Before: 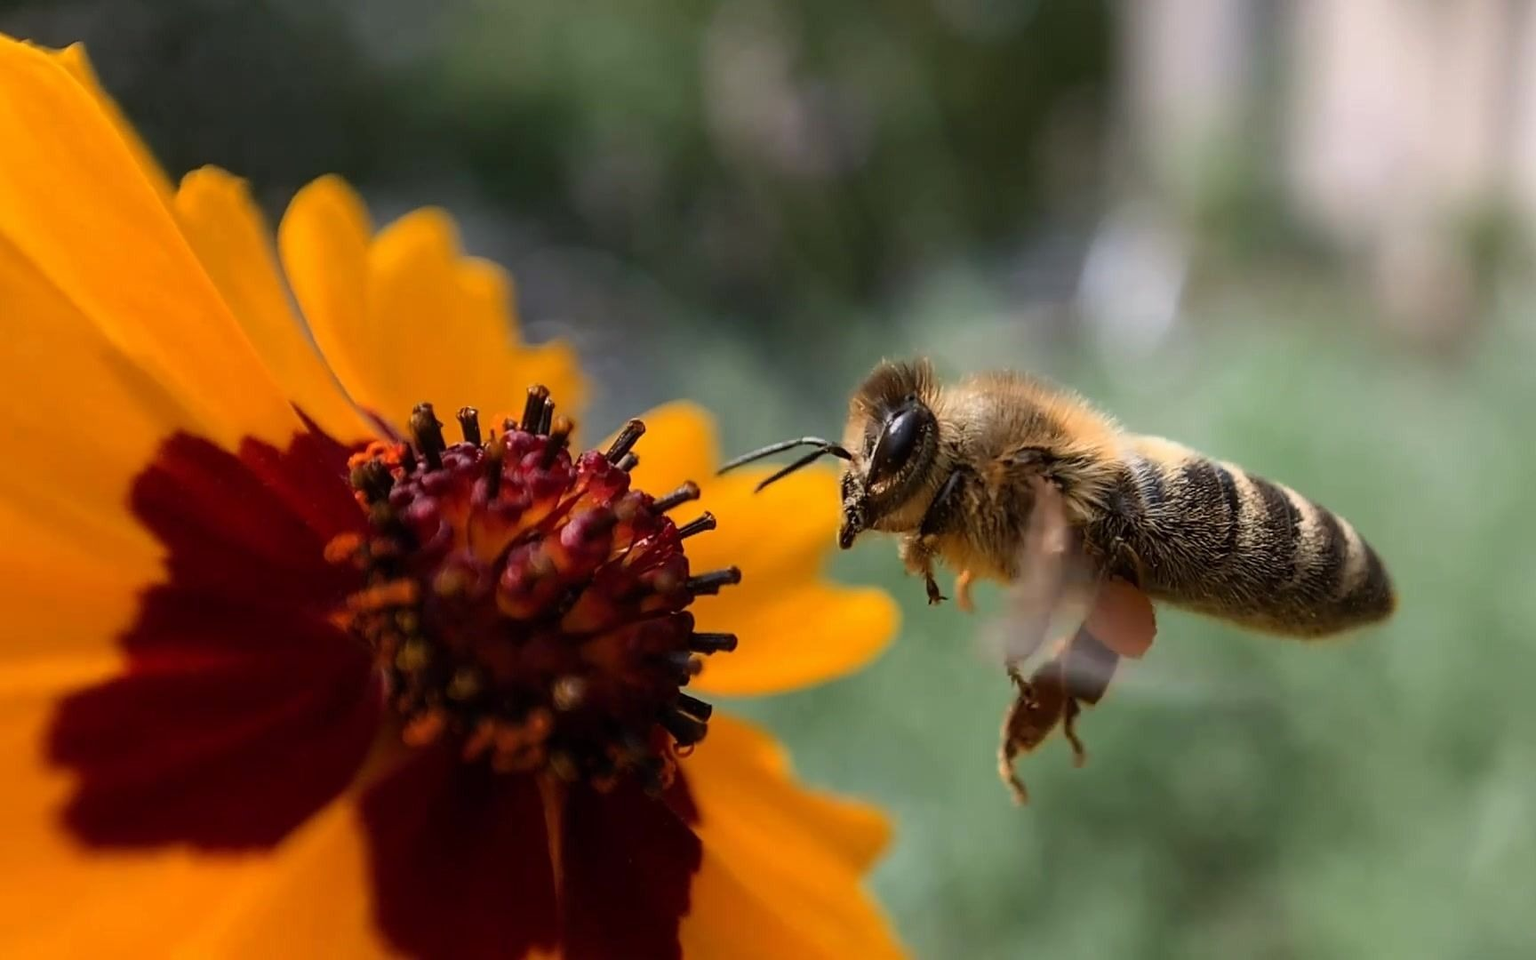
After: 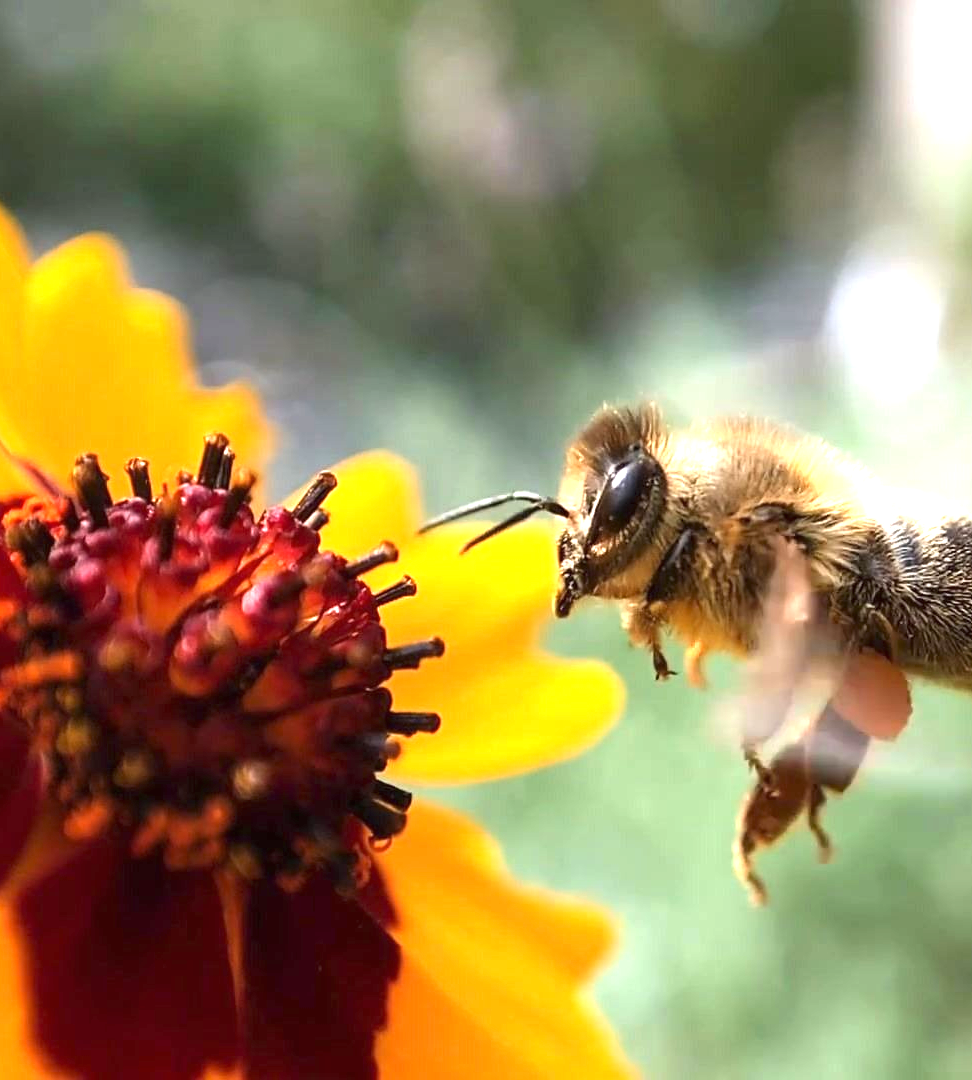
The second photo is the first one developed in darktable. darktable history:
exposure: black level correction 0, exposure 1.55 EV, compensate exposure bias true, compensate highlight preservation false
crop and rotate: left 22.516%, right 21.234%
